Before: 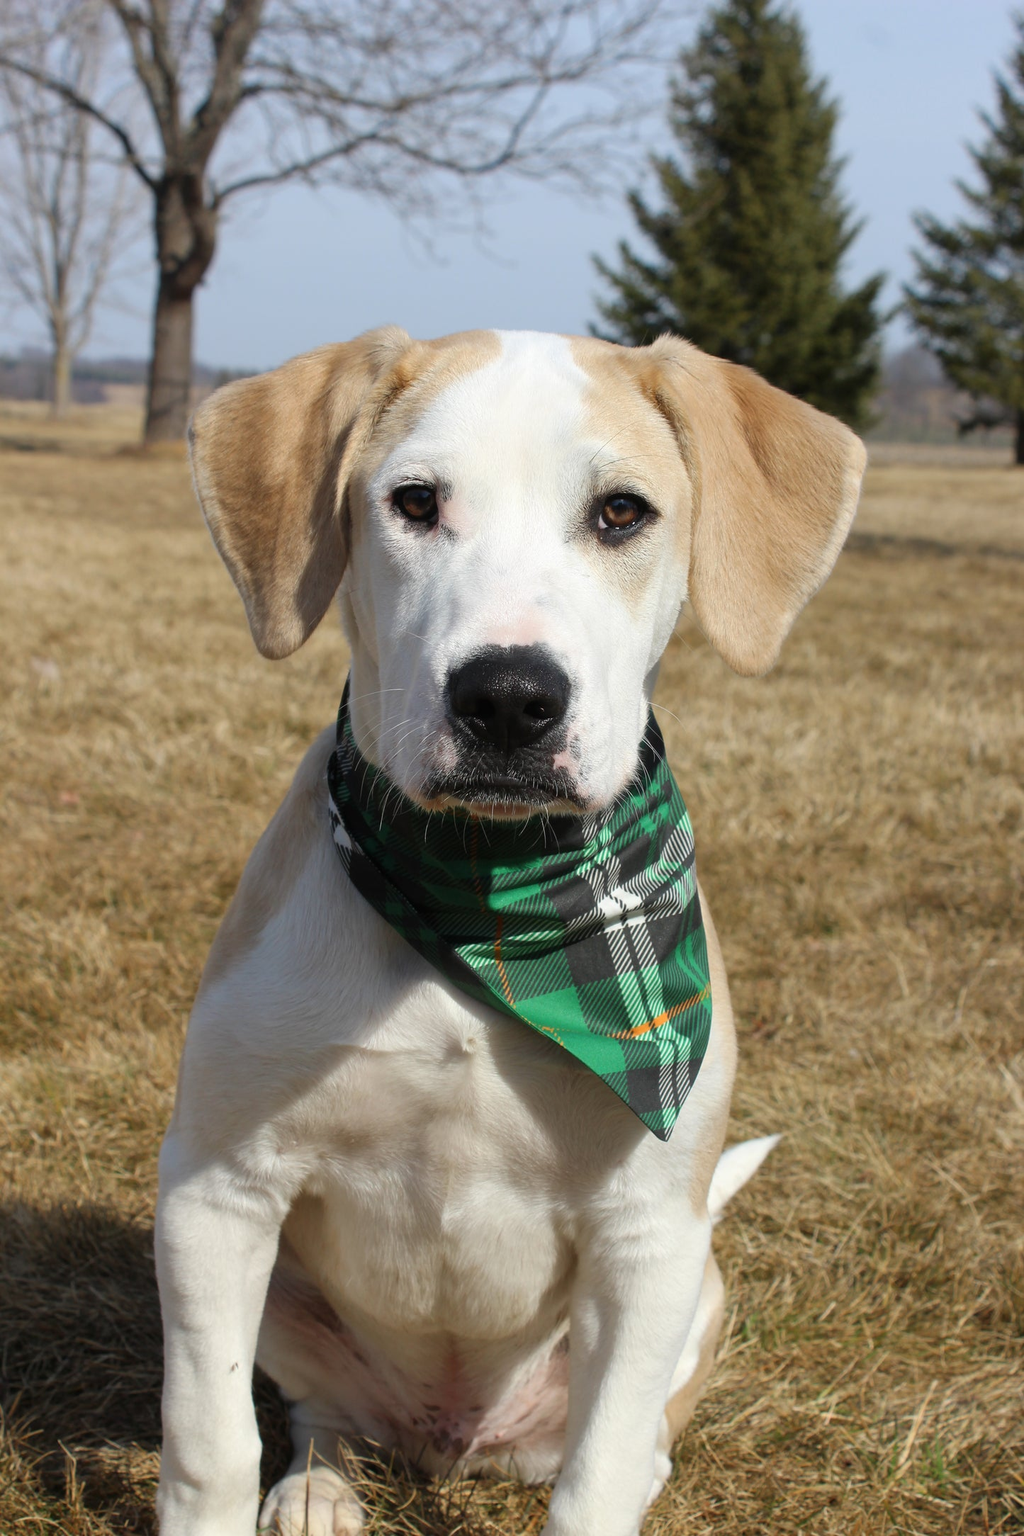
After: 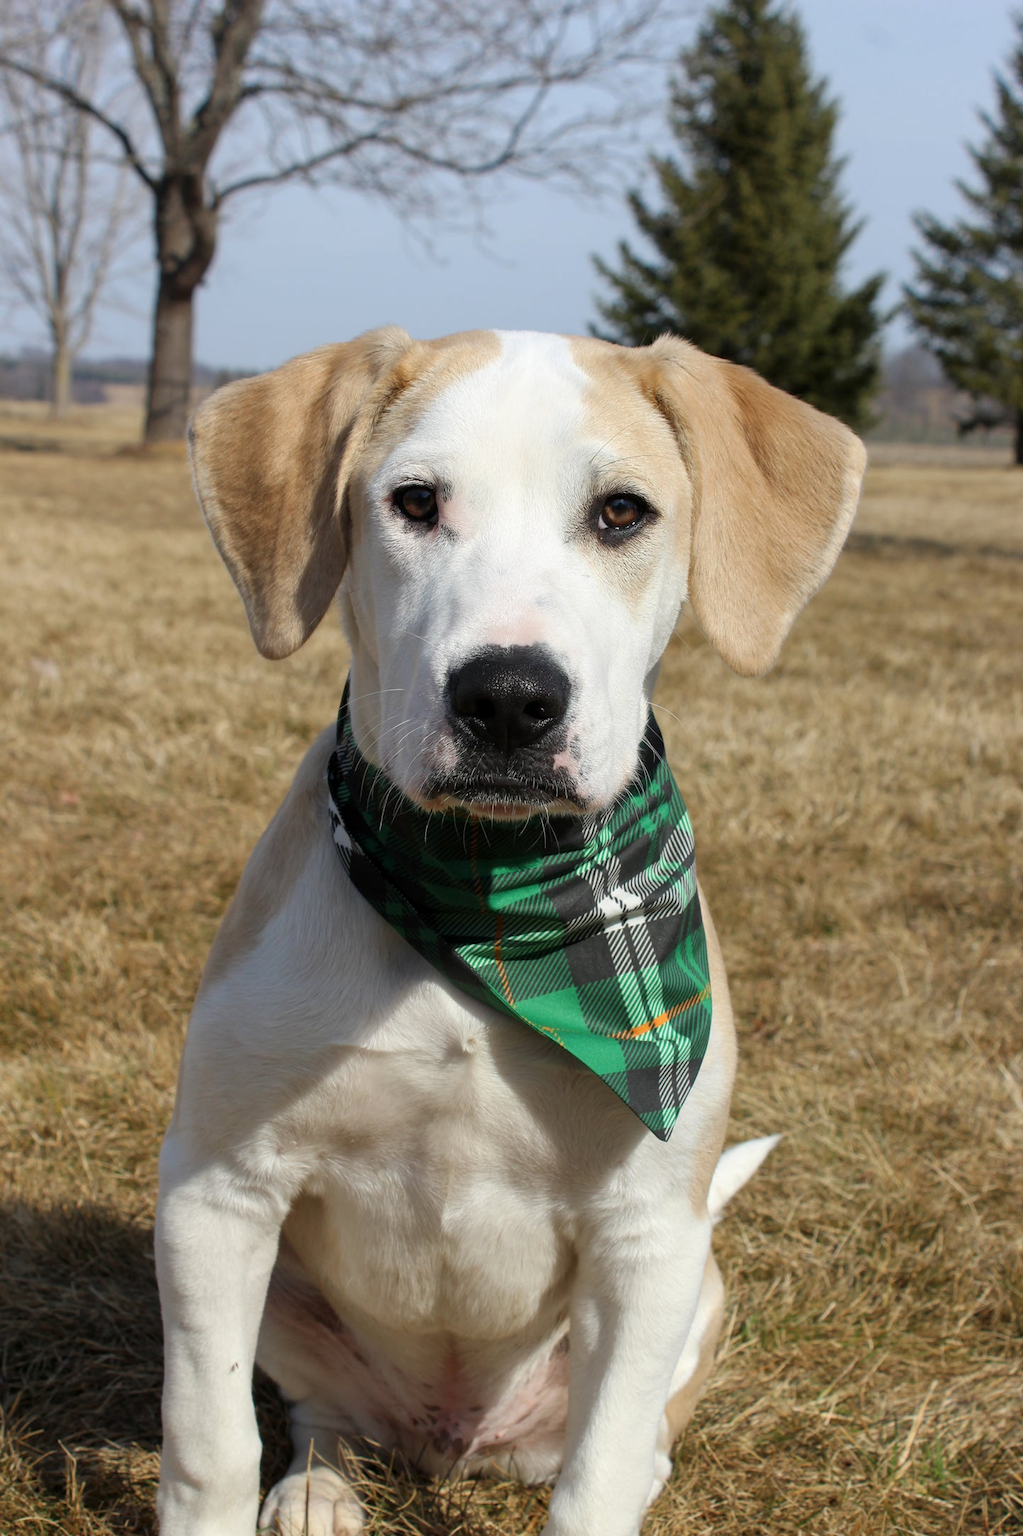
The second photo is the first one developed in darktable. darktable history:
local contrast: highlights 61%, shadows 106%, detail 107%, midtone range 0.532
